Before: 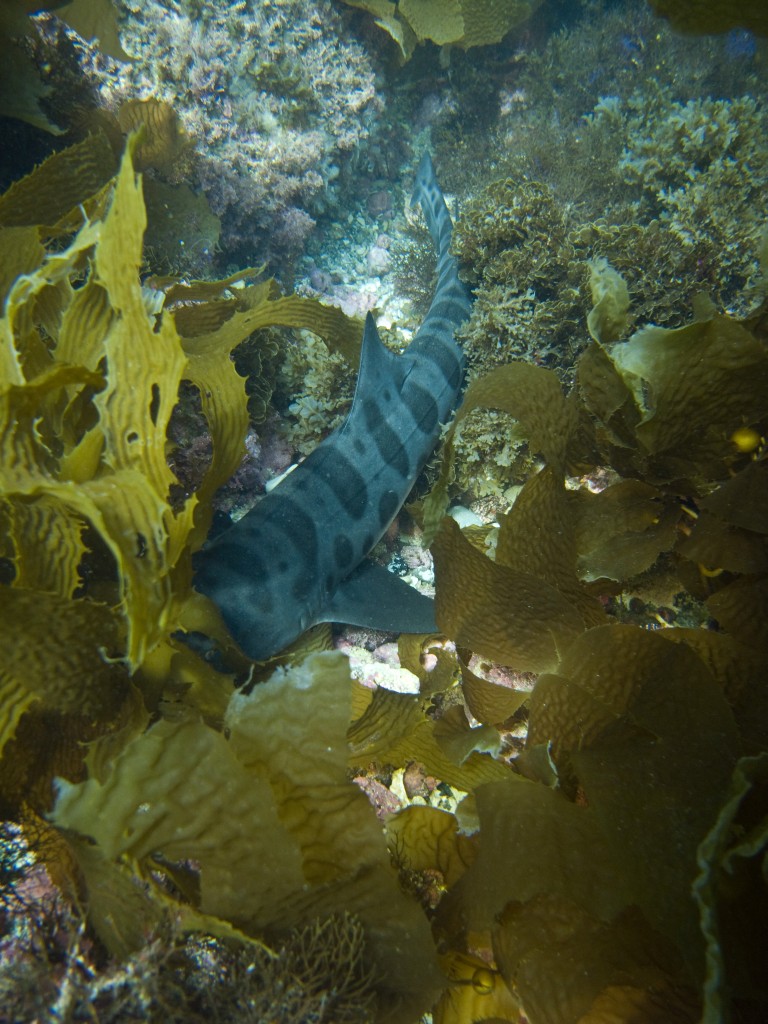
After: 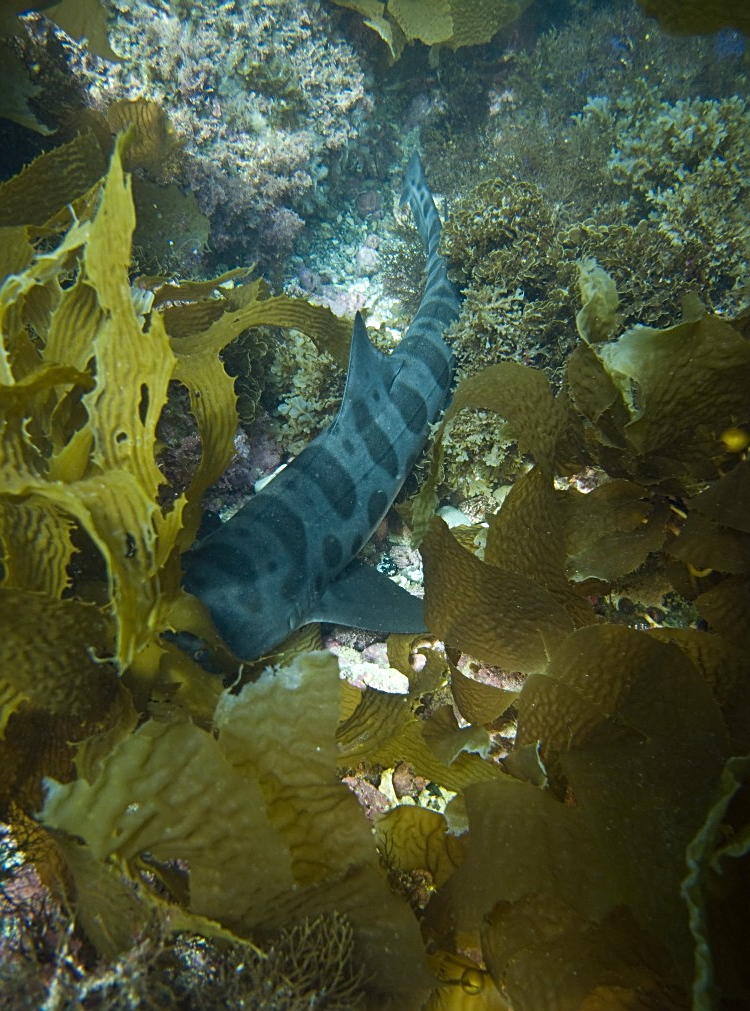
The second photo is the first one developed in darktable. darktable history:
sharpen: on, module defaults
crop and rotate: left 1.506%, right 0.756%, bottom 1.256%
